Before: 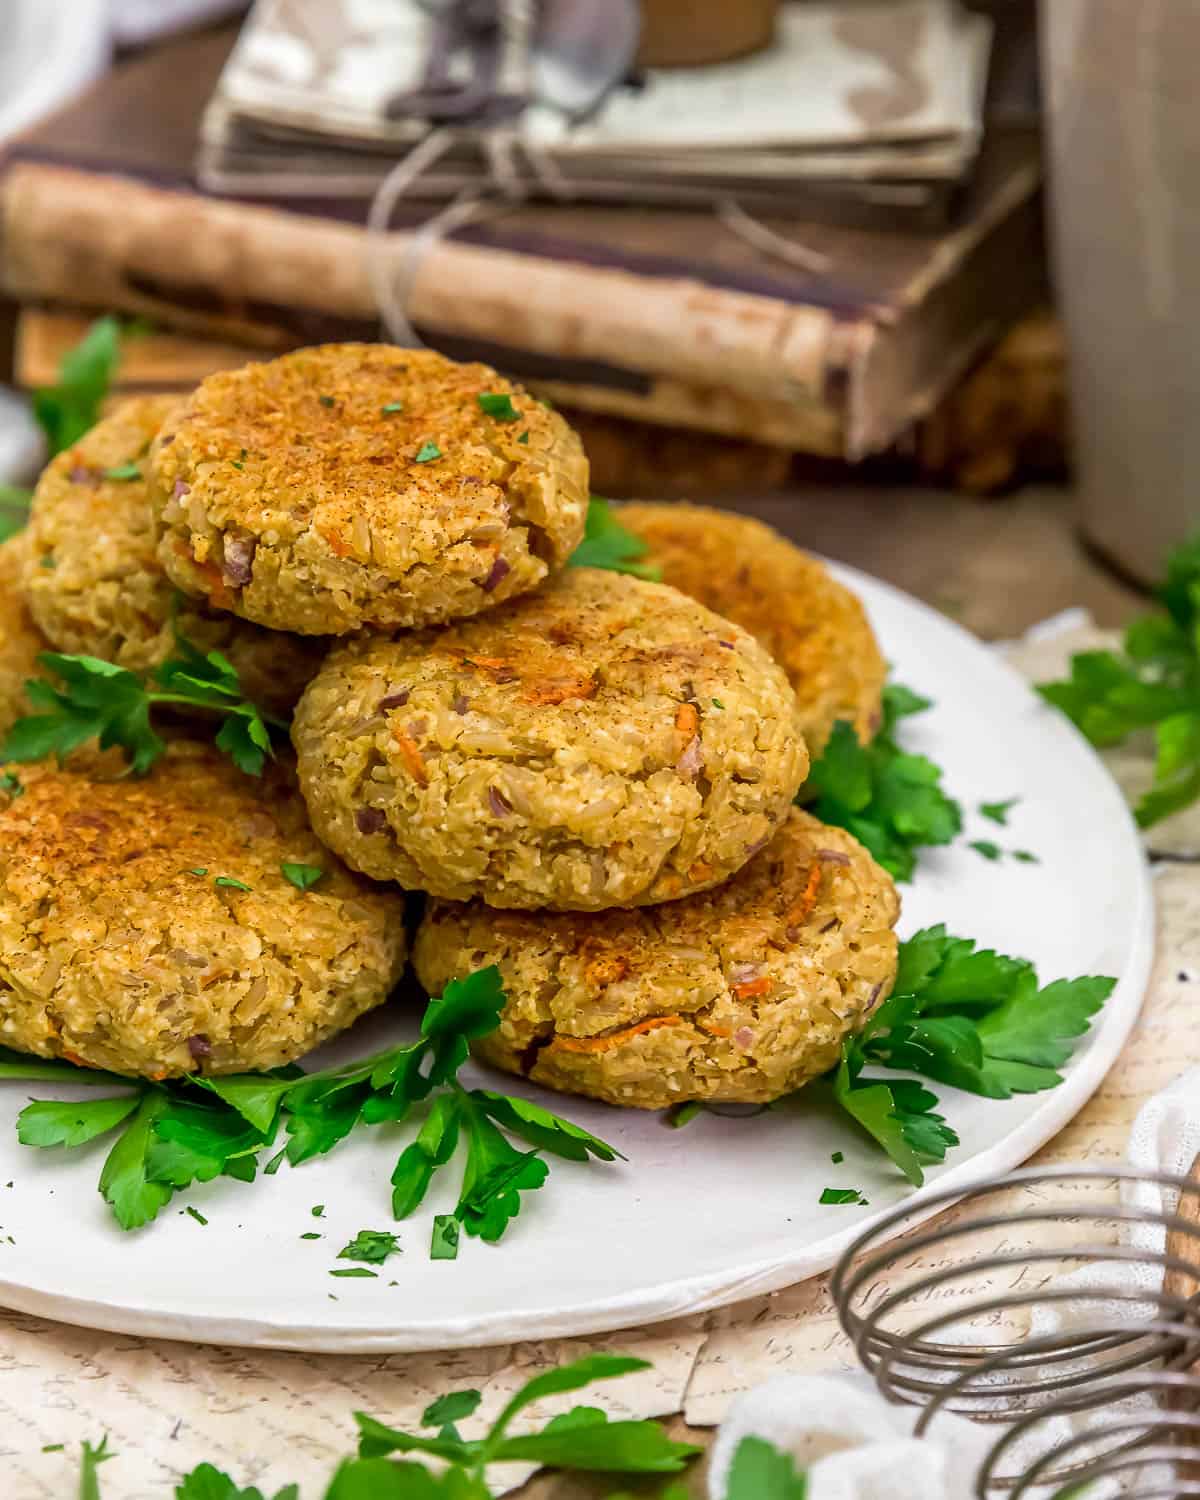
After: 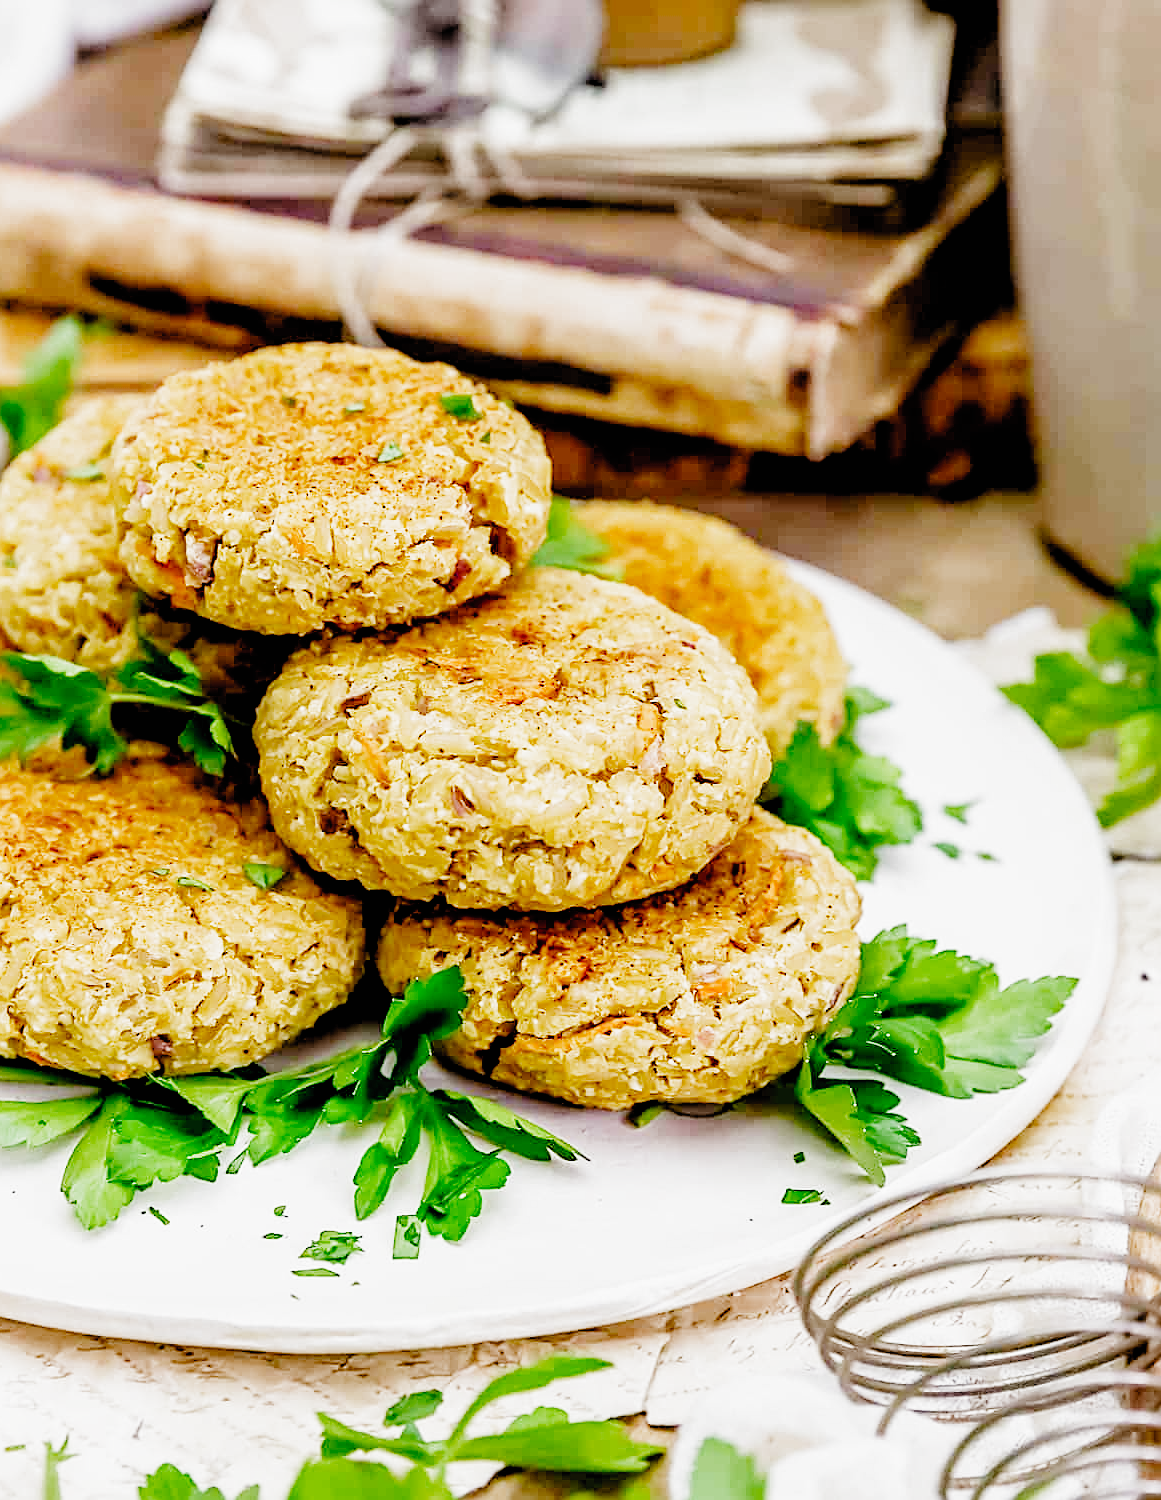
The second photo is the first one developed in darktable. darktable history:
sharpen: on, module defaults
filmic rgb: black relative exposure -2.85 EV, white relative exposure 4.56 EV, hardness 1.77, contrast 1.25, preserve chrominance no, color science v5 (2021)
exposure: black level correction 0.001, exposure 1.398 EV, compensate exposure bias true, compensate highlight preservation false
crop and rotate: left 3.238%
